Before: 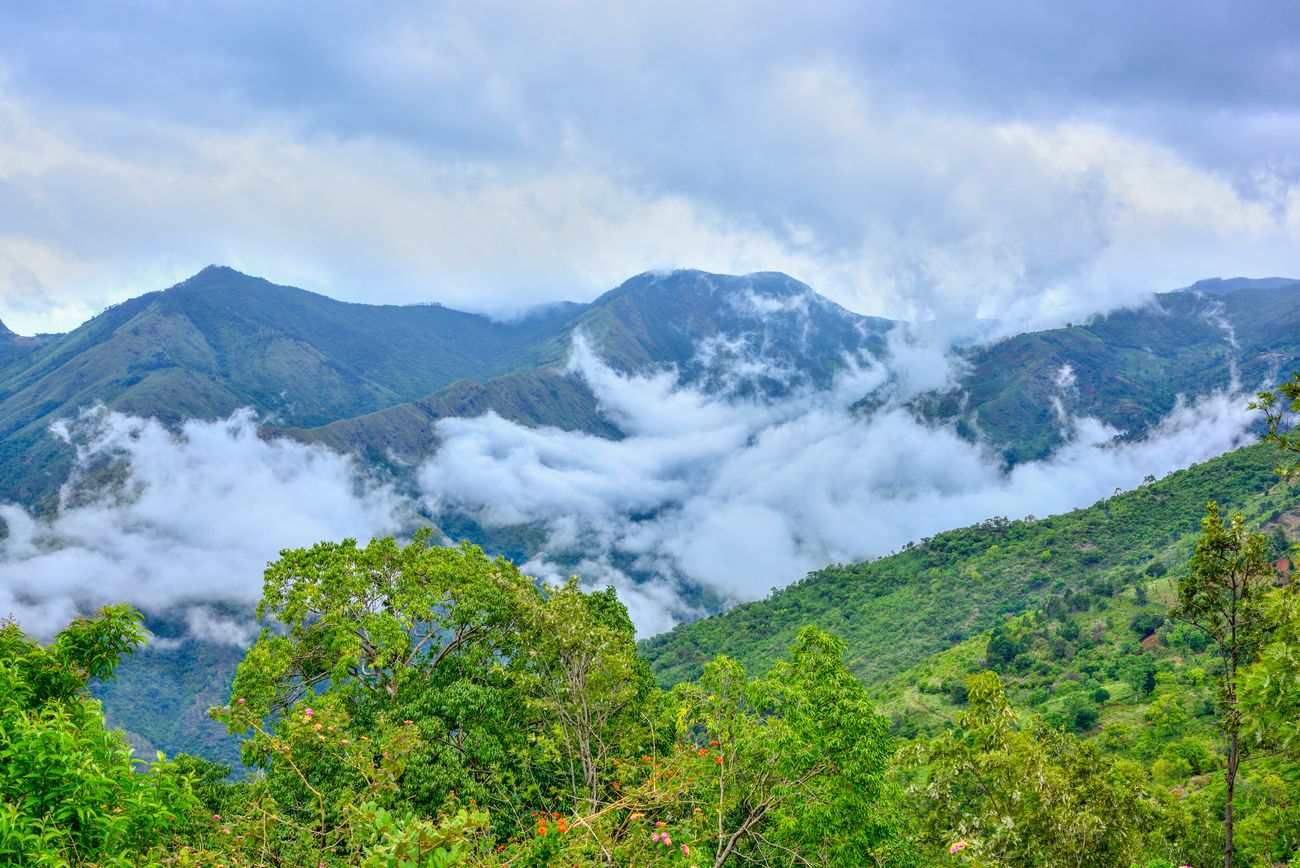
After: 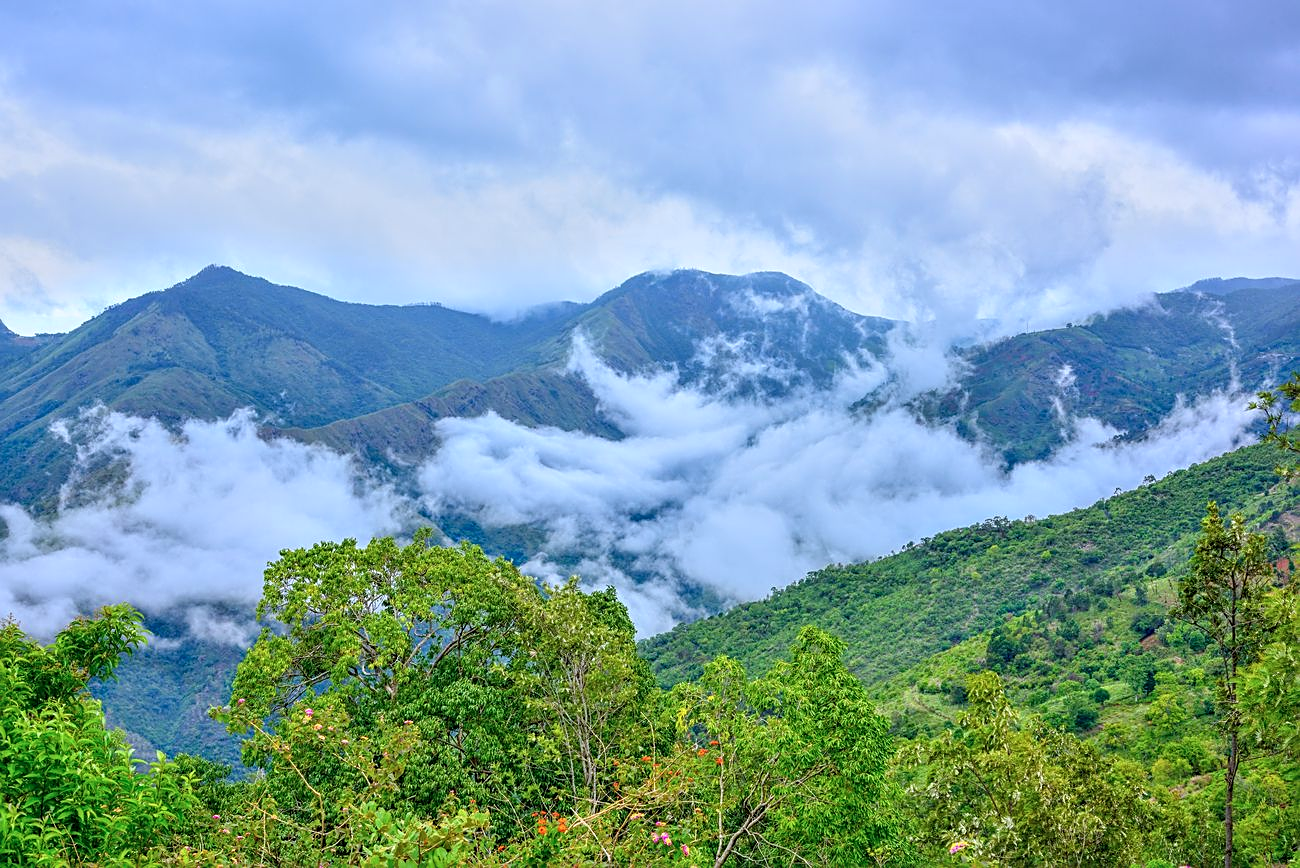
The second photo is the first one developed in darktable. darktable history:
color calibration: illuminant as shot in camera, x 0.358, y 0.373, temperature 4628.91 K
sharpen: on, module defaults
